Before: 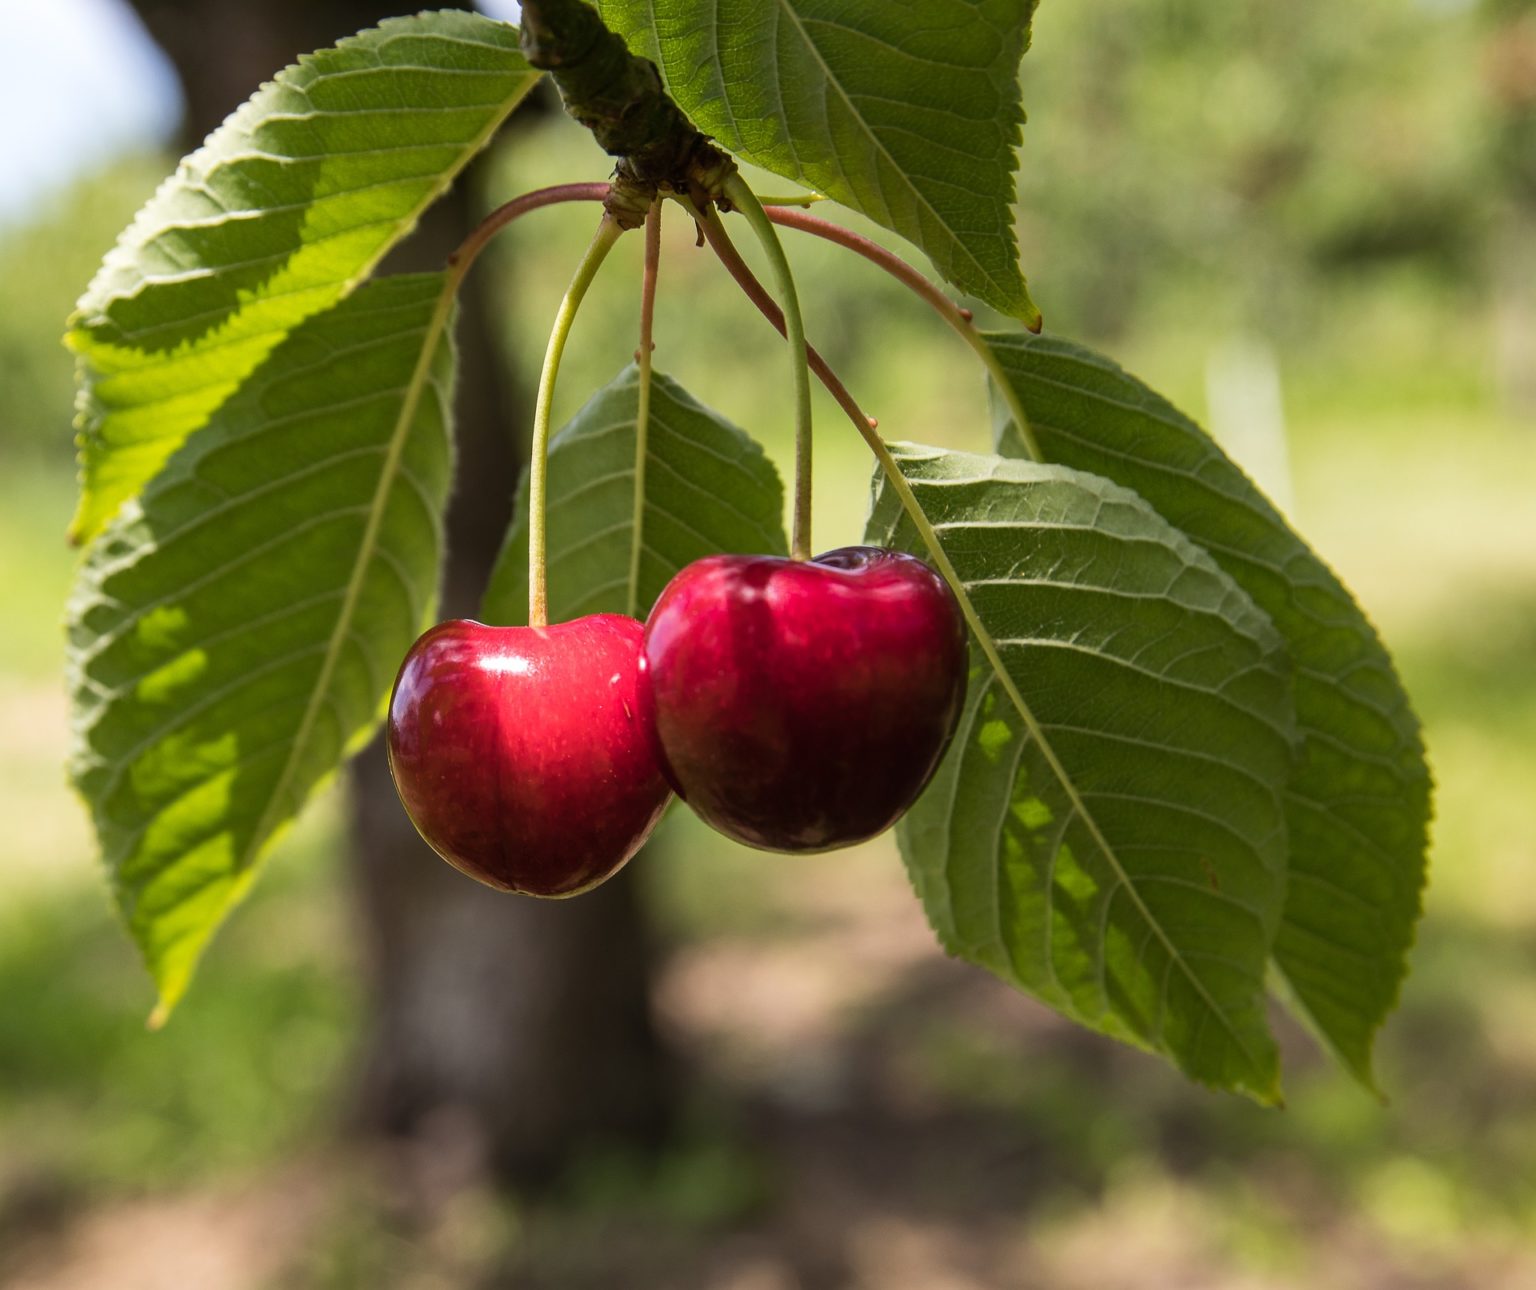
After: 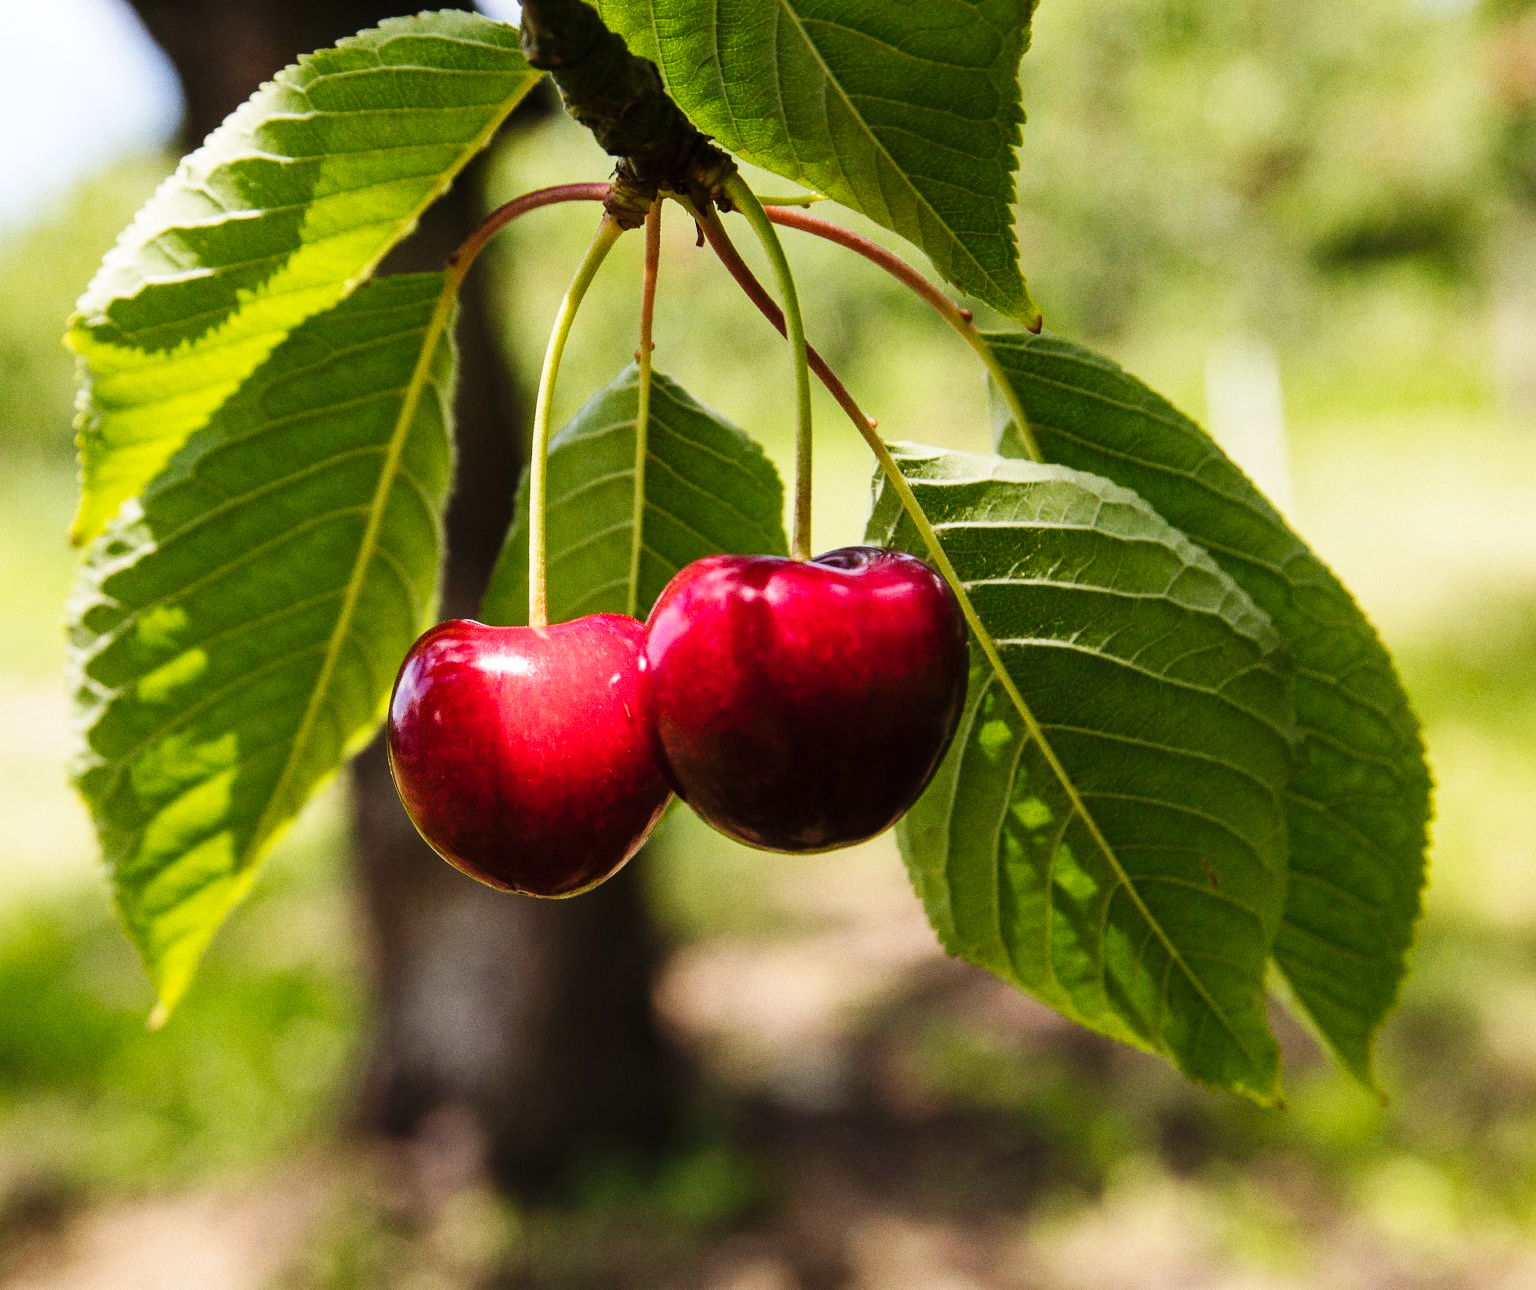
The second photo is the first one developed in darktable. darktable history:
base curve: curves: ch0 [(0, 0) (0.036, 0.025) (0.121, 0.166) (0.206, 0.329) (0.605, 0.79) (1, 1)], preserve colors none
grain: coarseness 0.09 ISO
